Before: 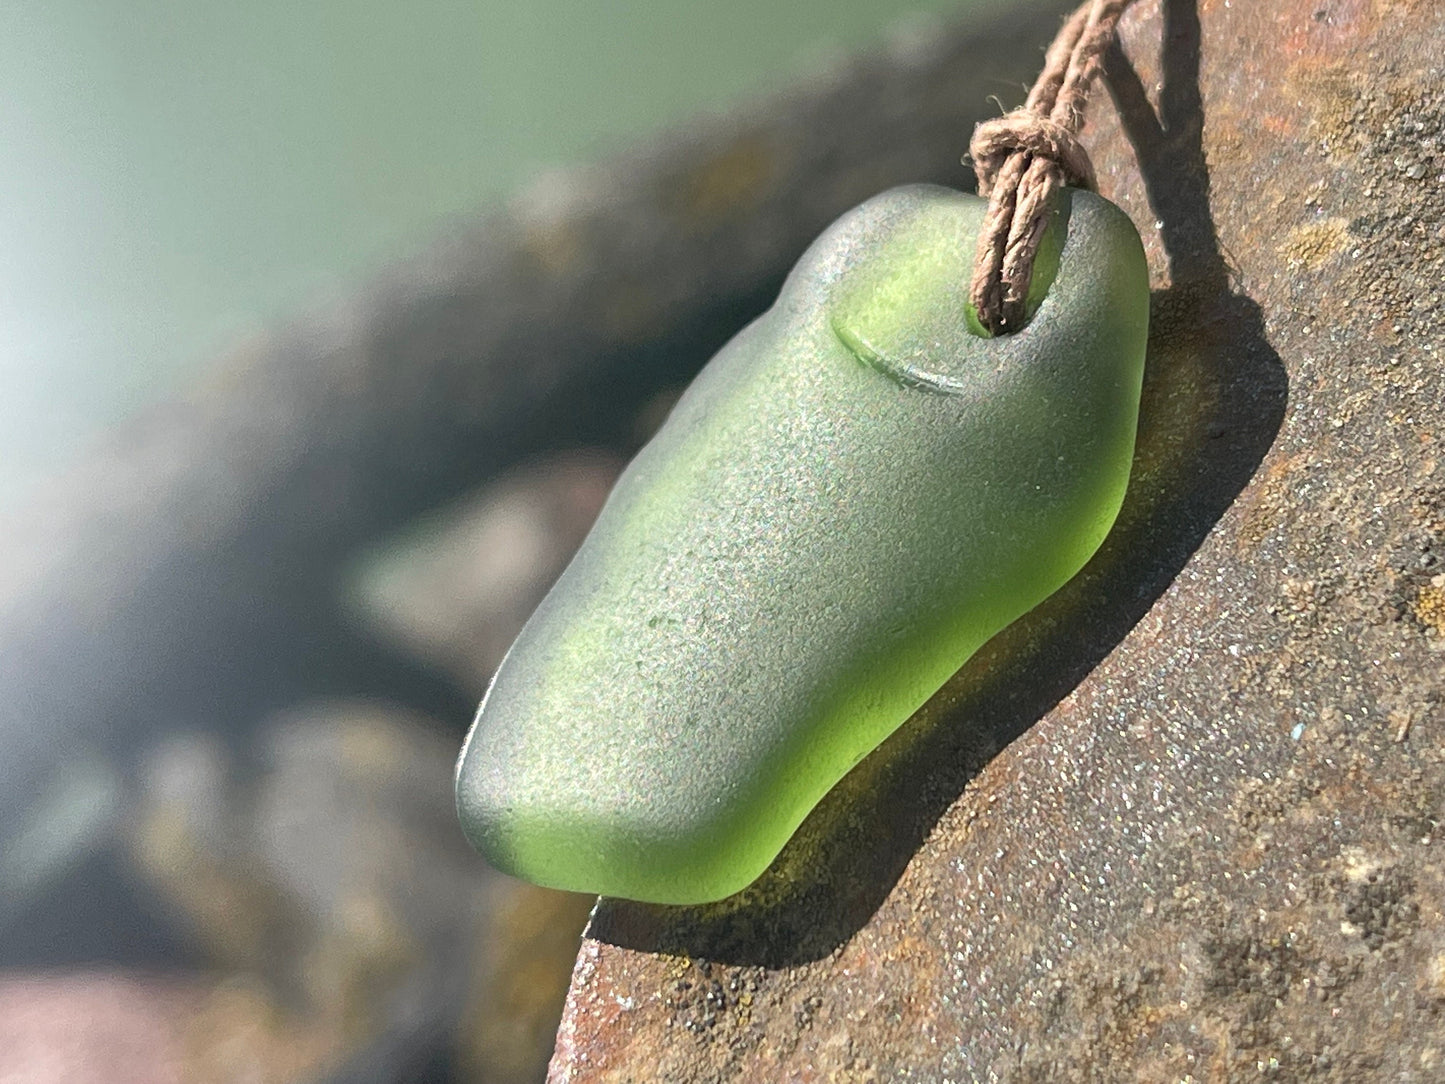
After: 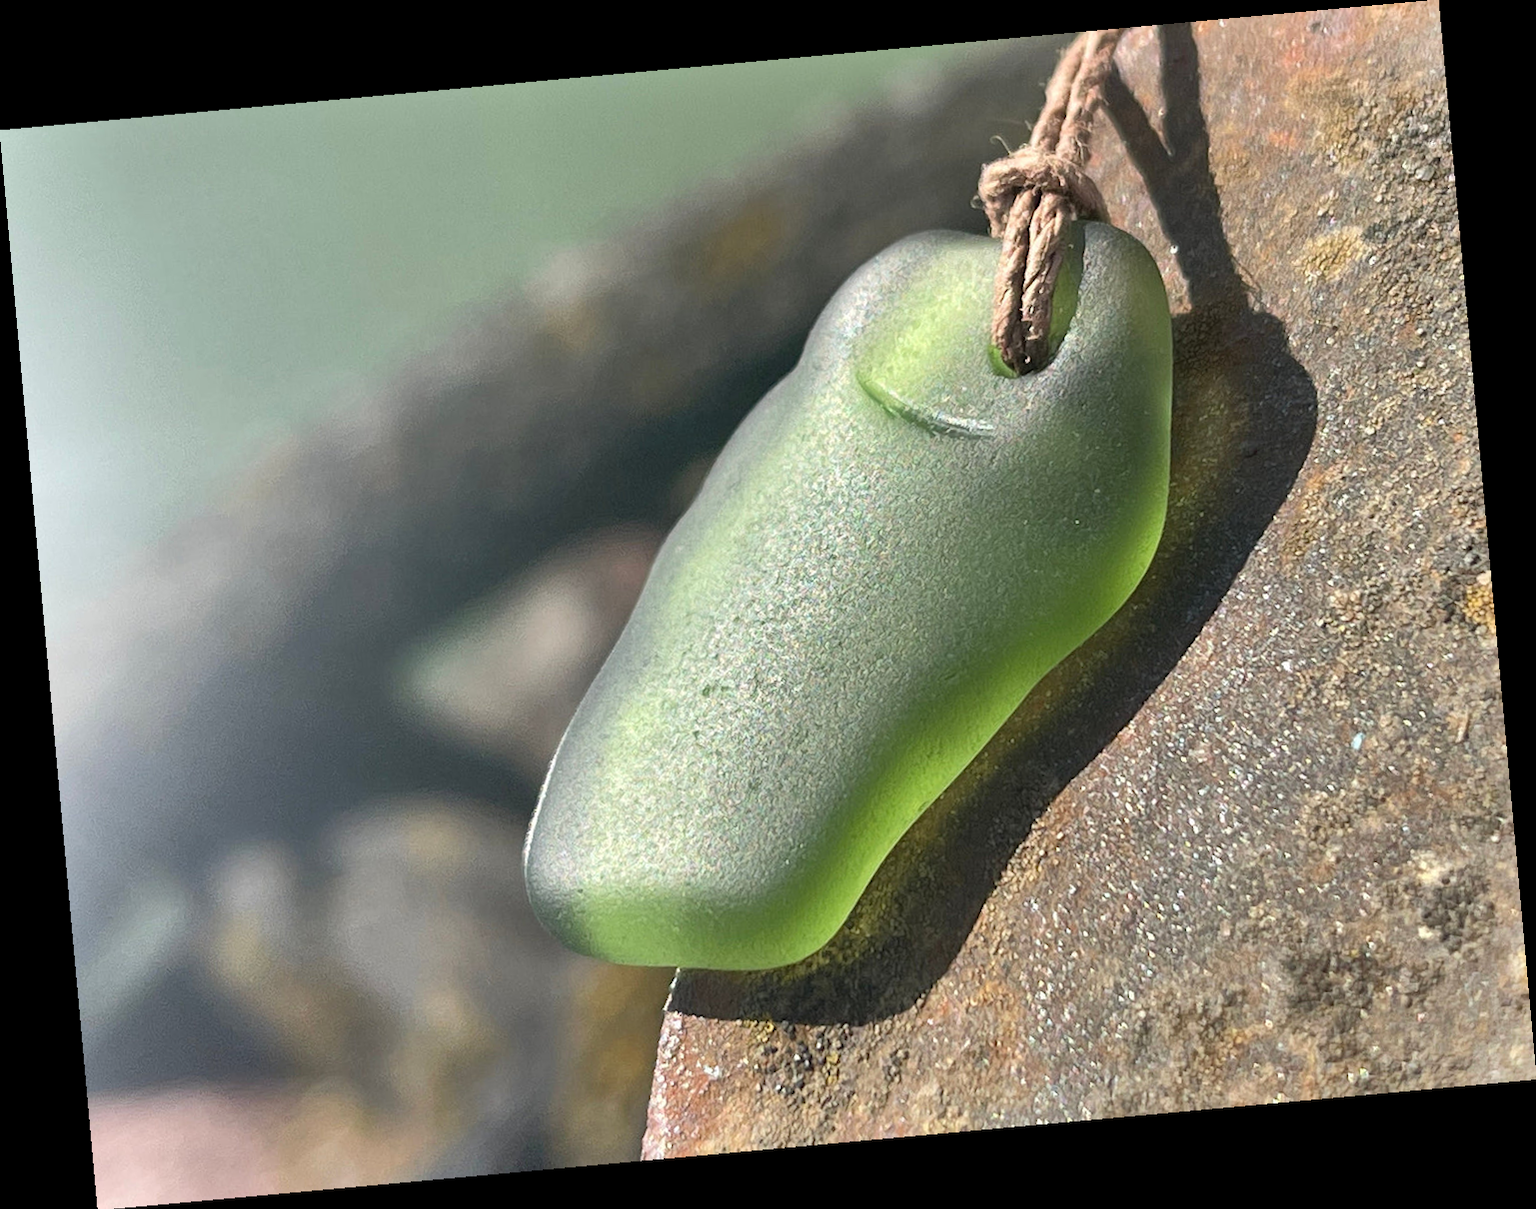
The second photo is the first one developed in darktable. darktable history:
shadows and highlights: soften with gaussian
rotate and perspective: rotation -5.2°, automatic cropping off
